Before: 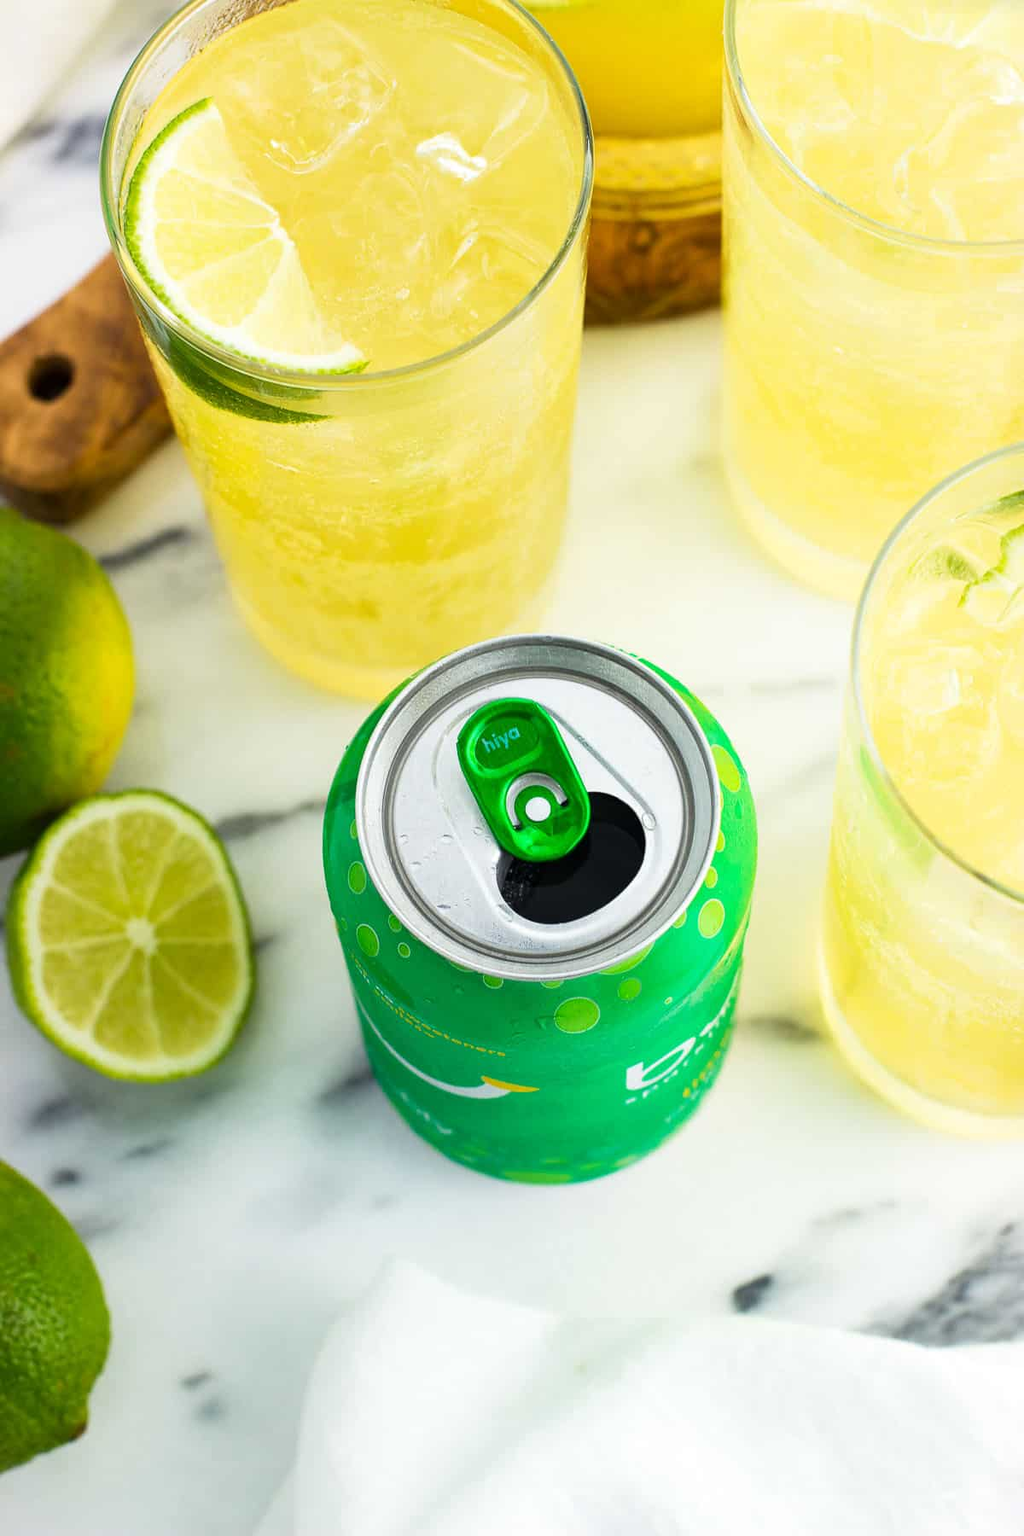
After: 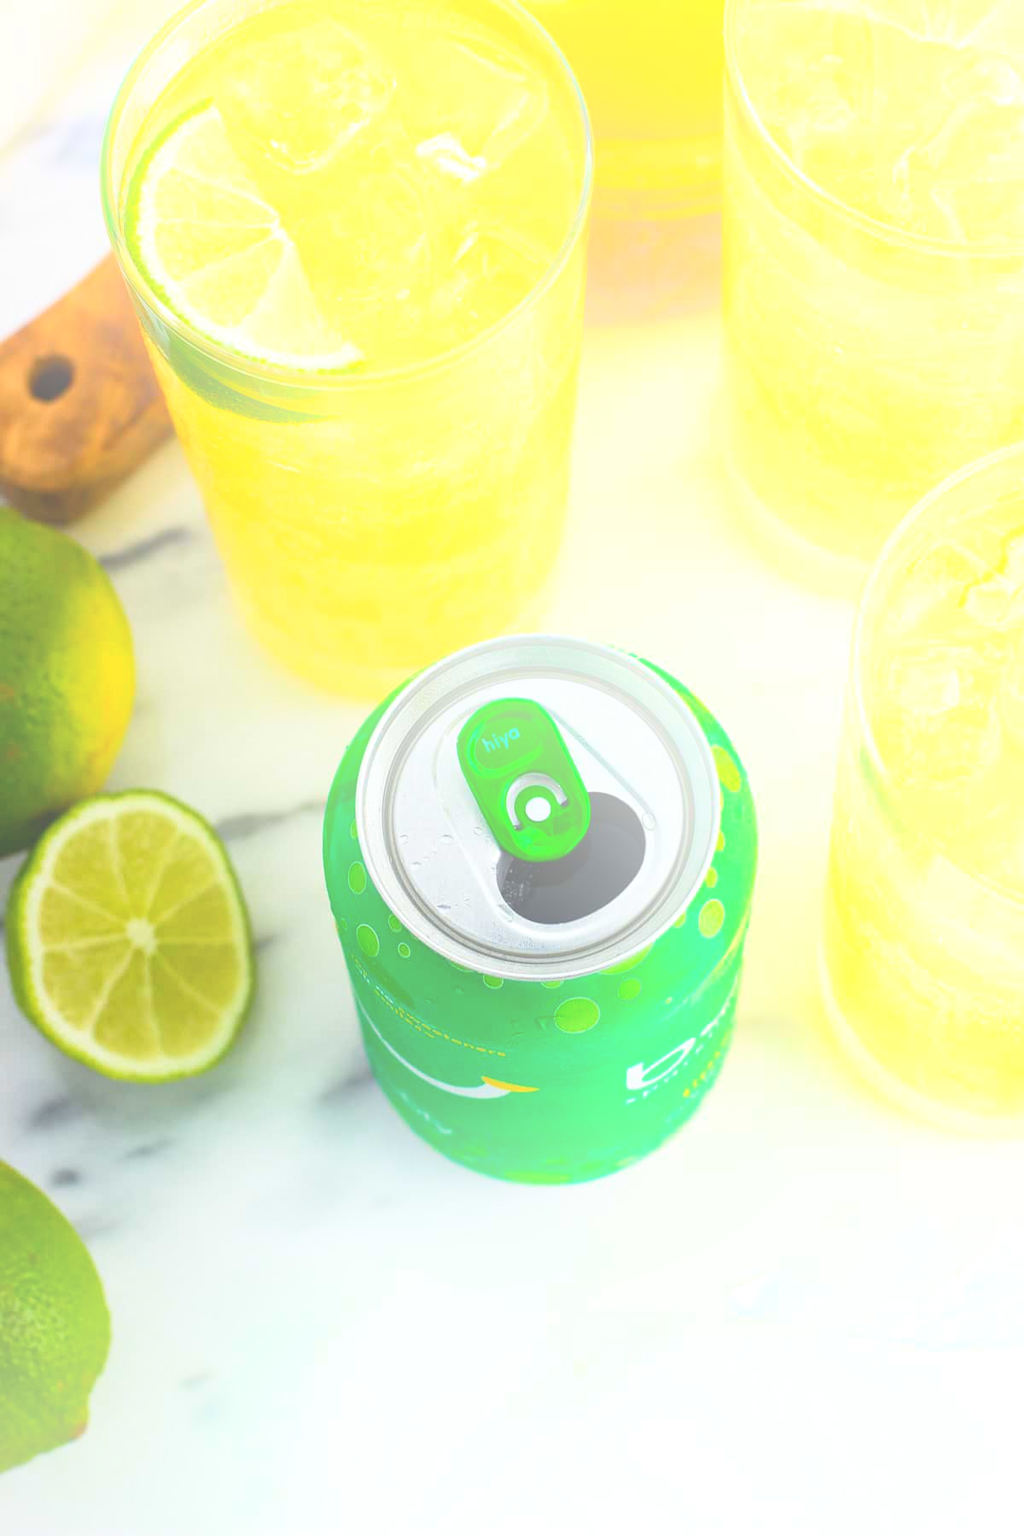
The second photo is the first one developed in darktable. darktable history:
bloom: size 38%, threshold 95%, strength 30%
local contrast: mode bilateral grid, contrast 30, coarseness 25, midtone range 0.2
